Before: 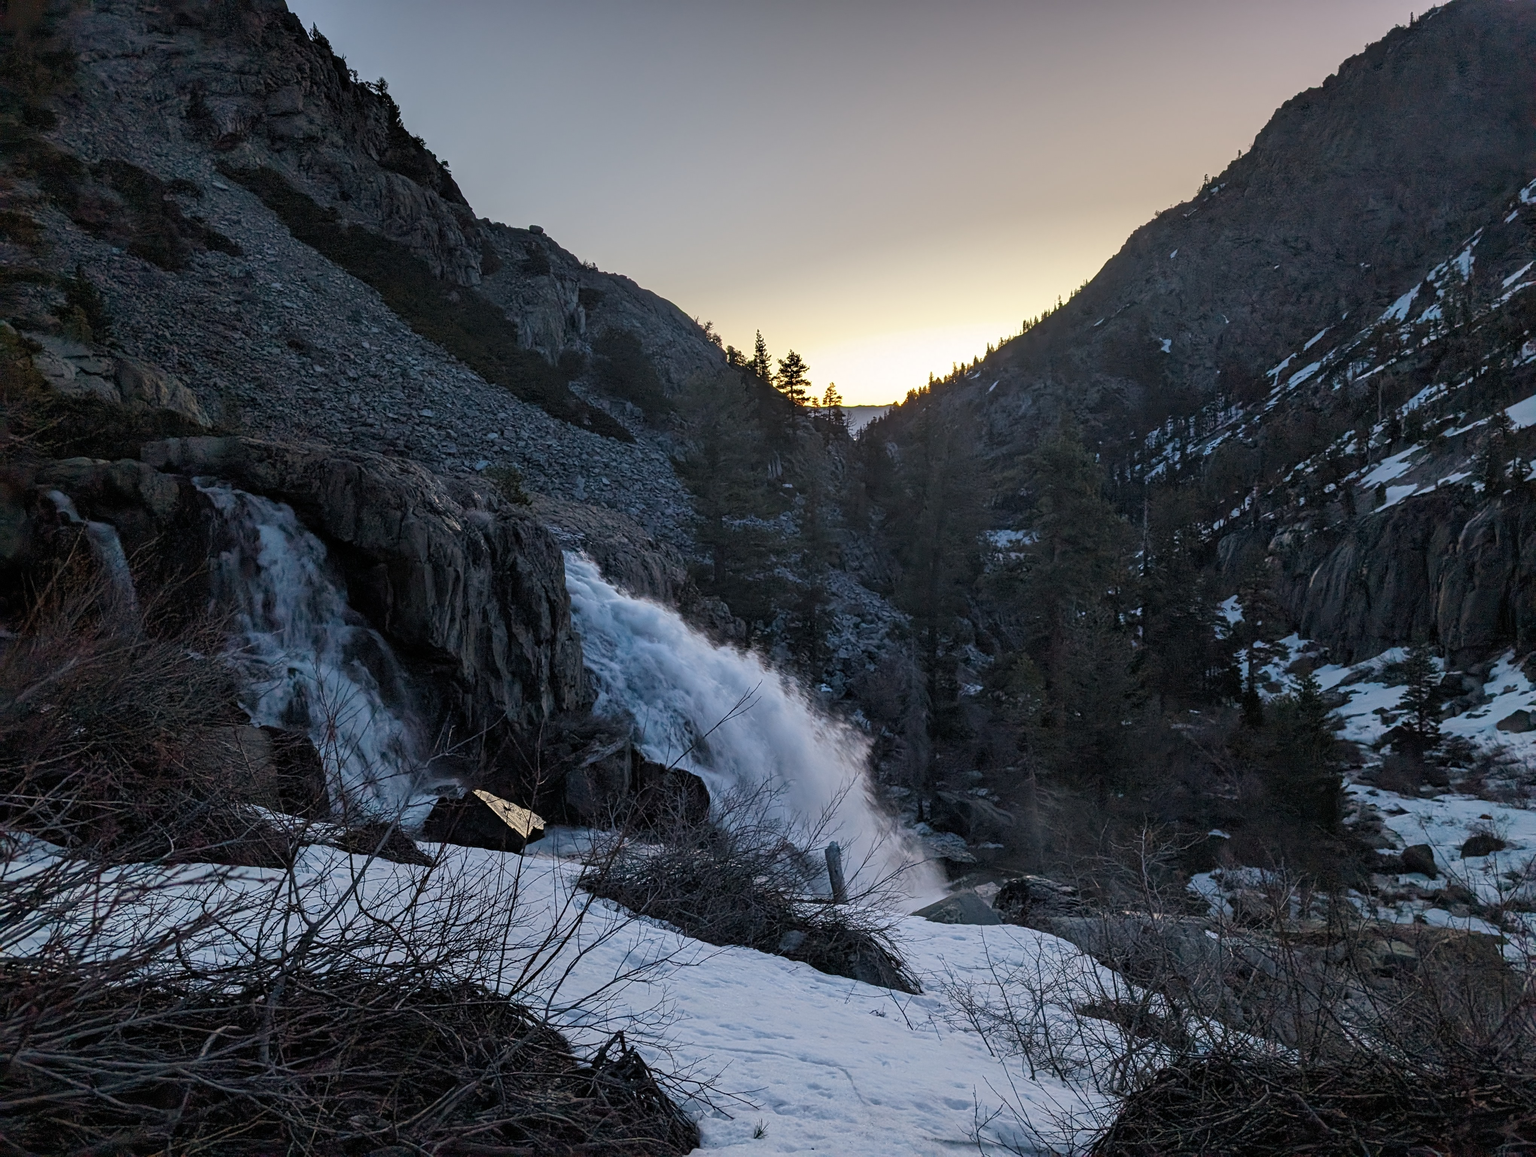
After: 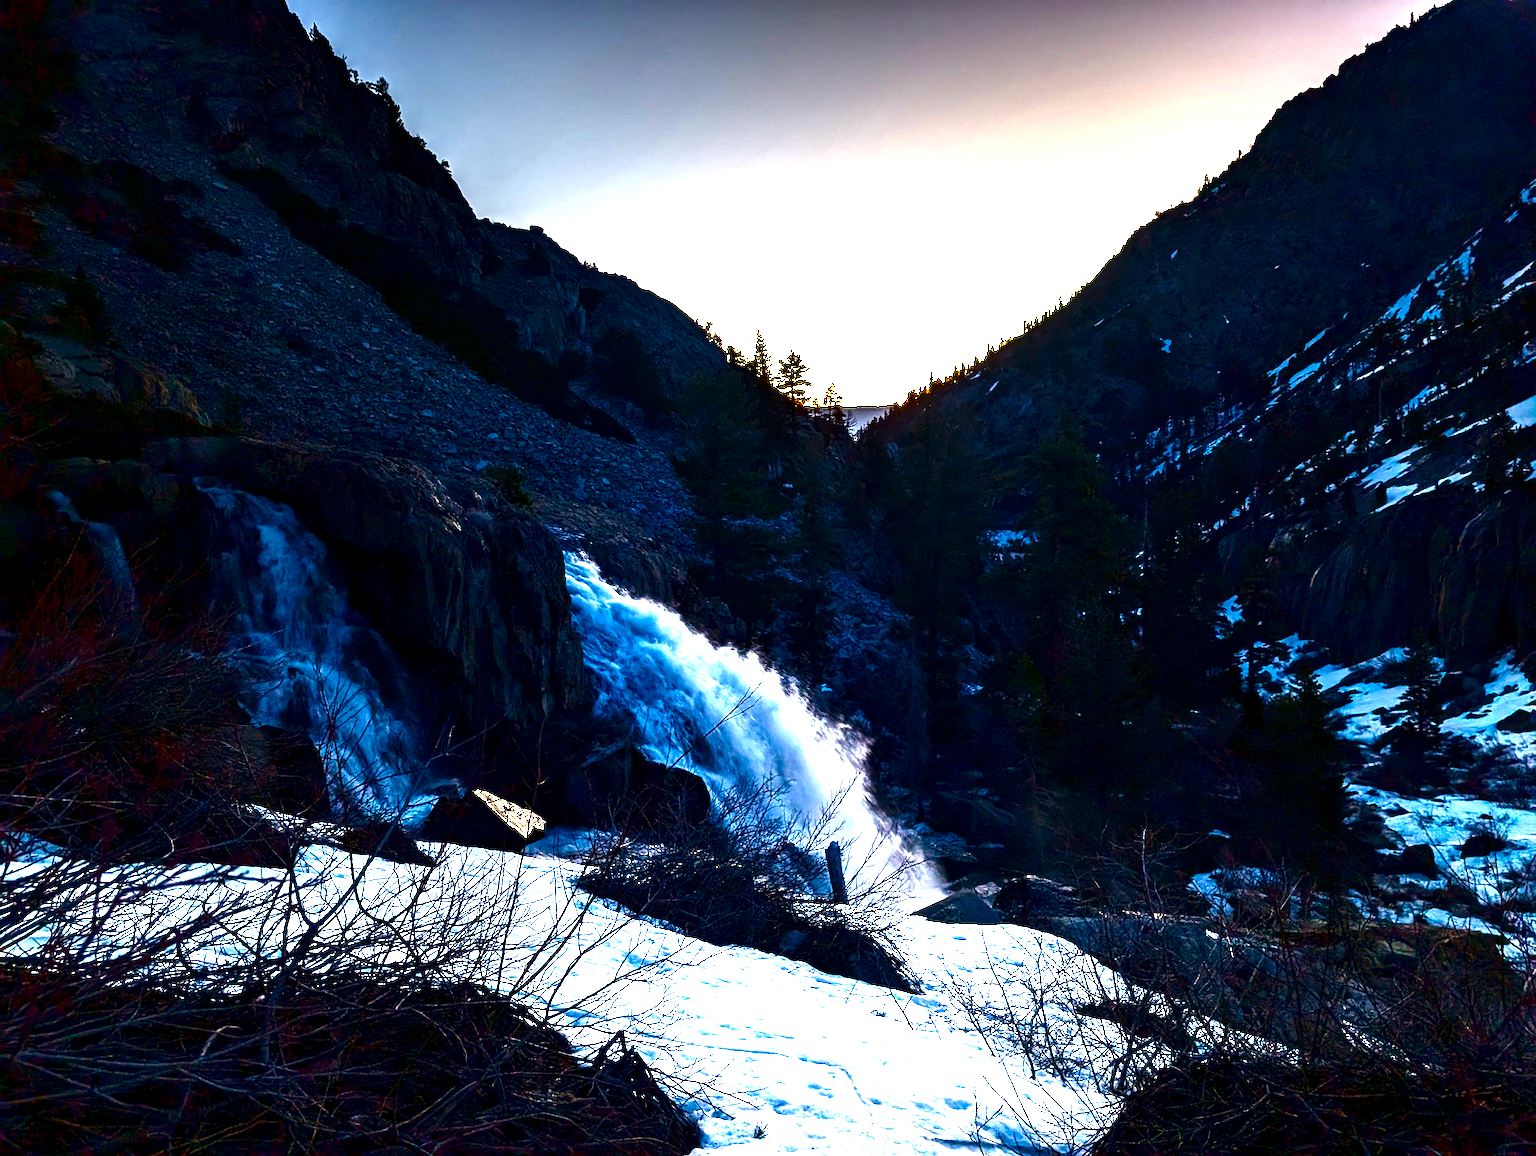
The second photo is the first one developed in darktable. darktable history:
contrast brightness saturation: brightness -1, saturation 1
local contrast: highlights 100%, shadows 100%, detail 120%, midtone range 0.2
graduated density: on, module defaults
exposure: black level correction 0, exposure 1.9 EV, compensate highlight preservation false
